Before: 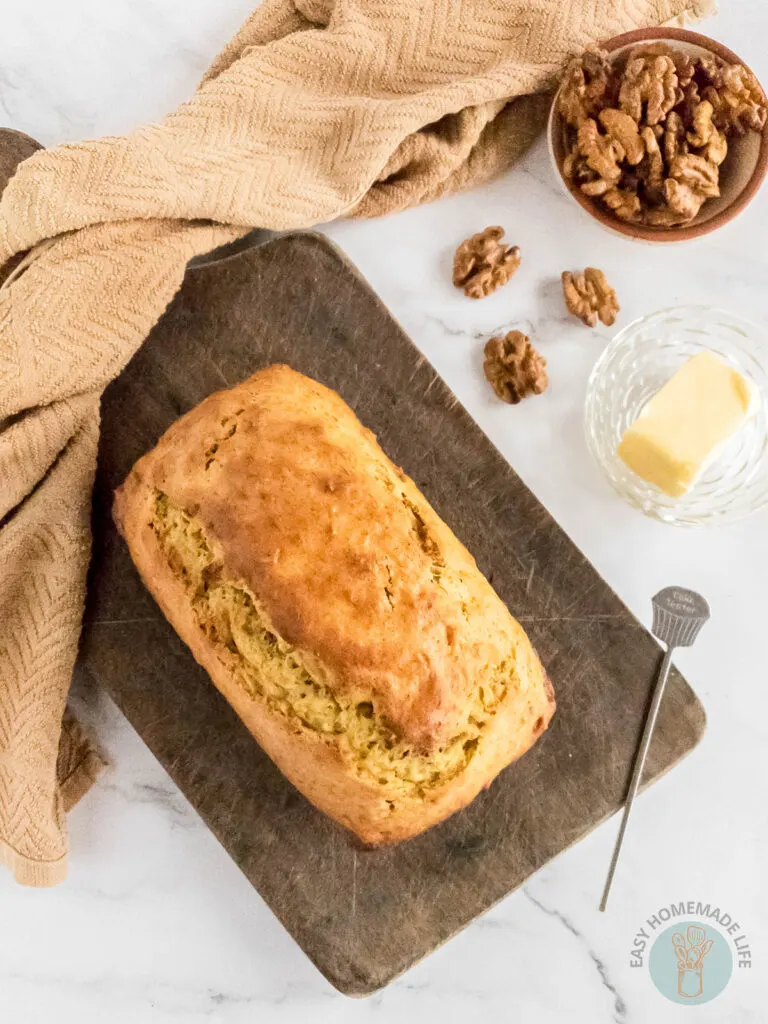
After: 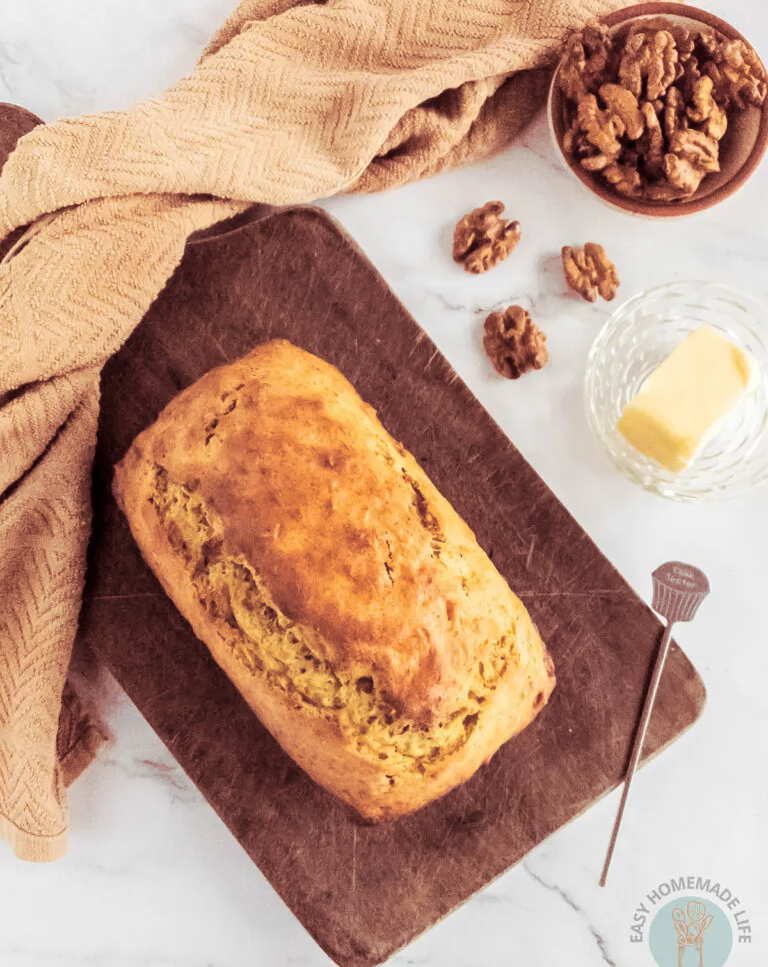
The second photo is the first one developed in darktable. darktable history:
crop and rotate: top 2.479%, bottom 3.018%
split-toning: highlights › hue 187.2°, highlights › saturation 0.83, balance -68.05, compress 56.43%
